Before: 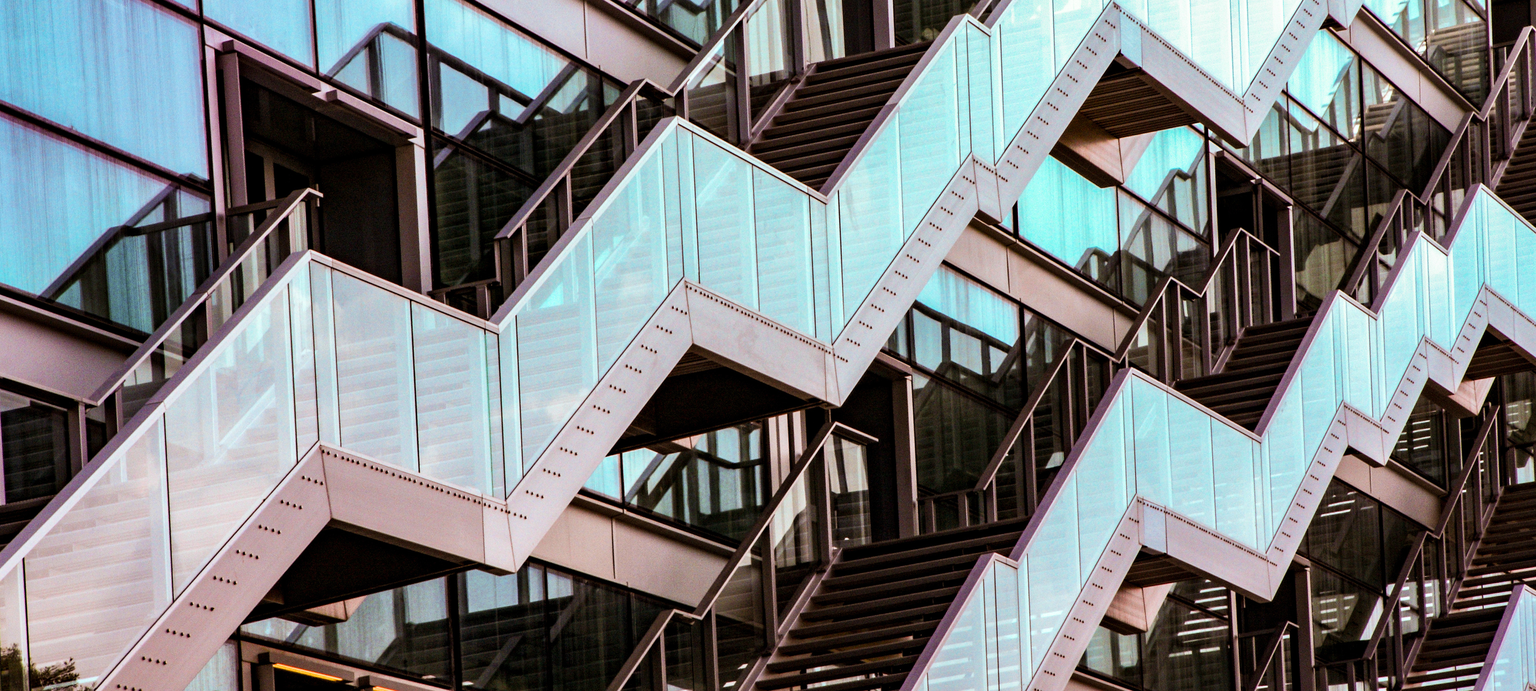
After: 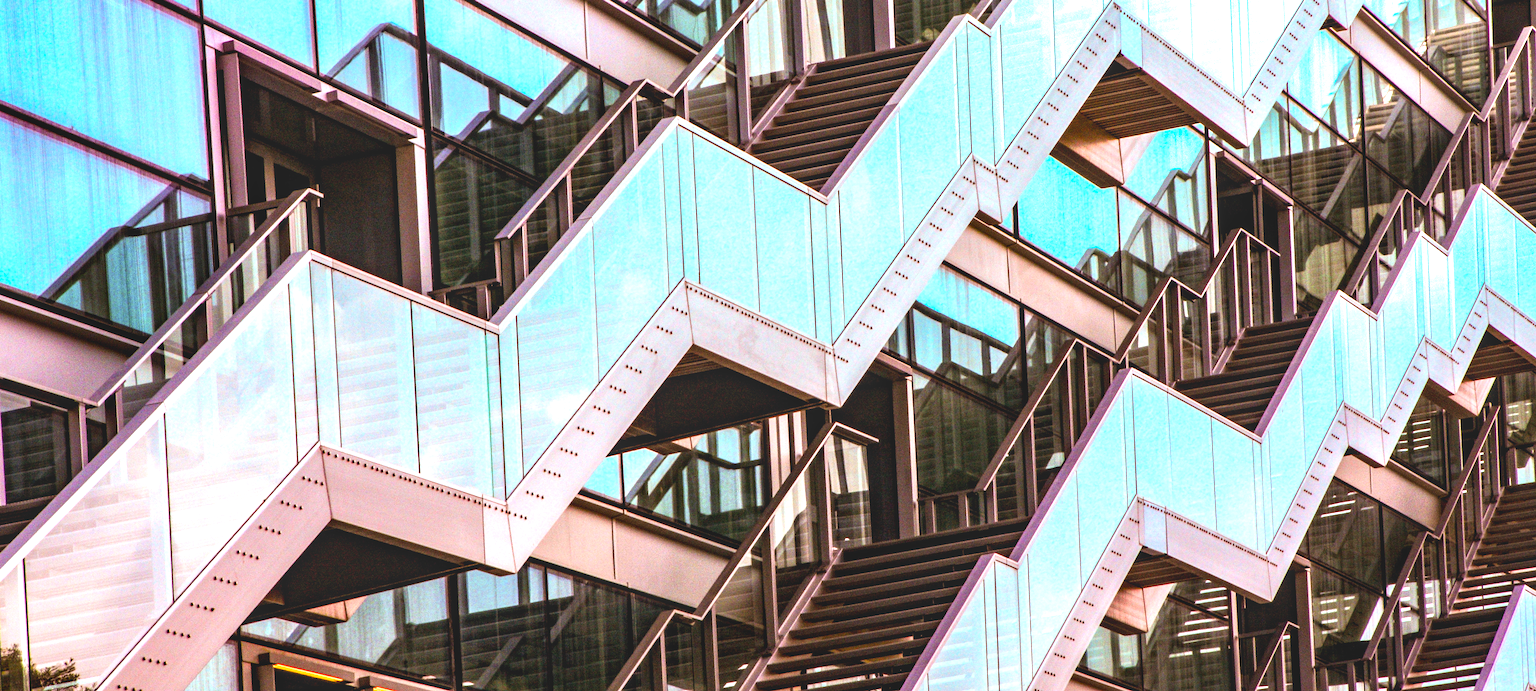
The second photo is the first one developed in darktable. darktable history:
contrast brightness saturation: contrast -0.183, saturation 0.185
local contrast: on, module defaults
exposure: black level correction 0, exposure 1.095 EV, compensate highlight preservation false
